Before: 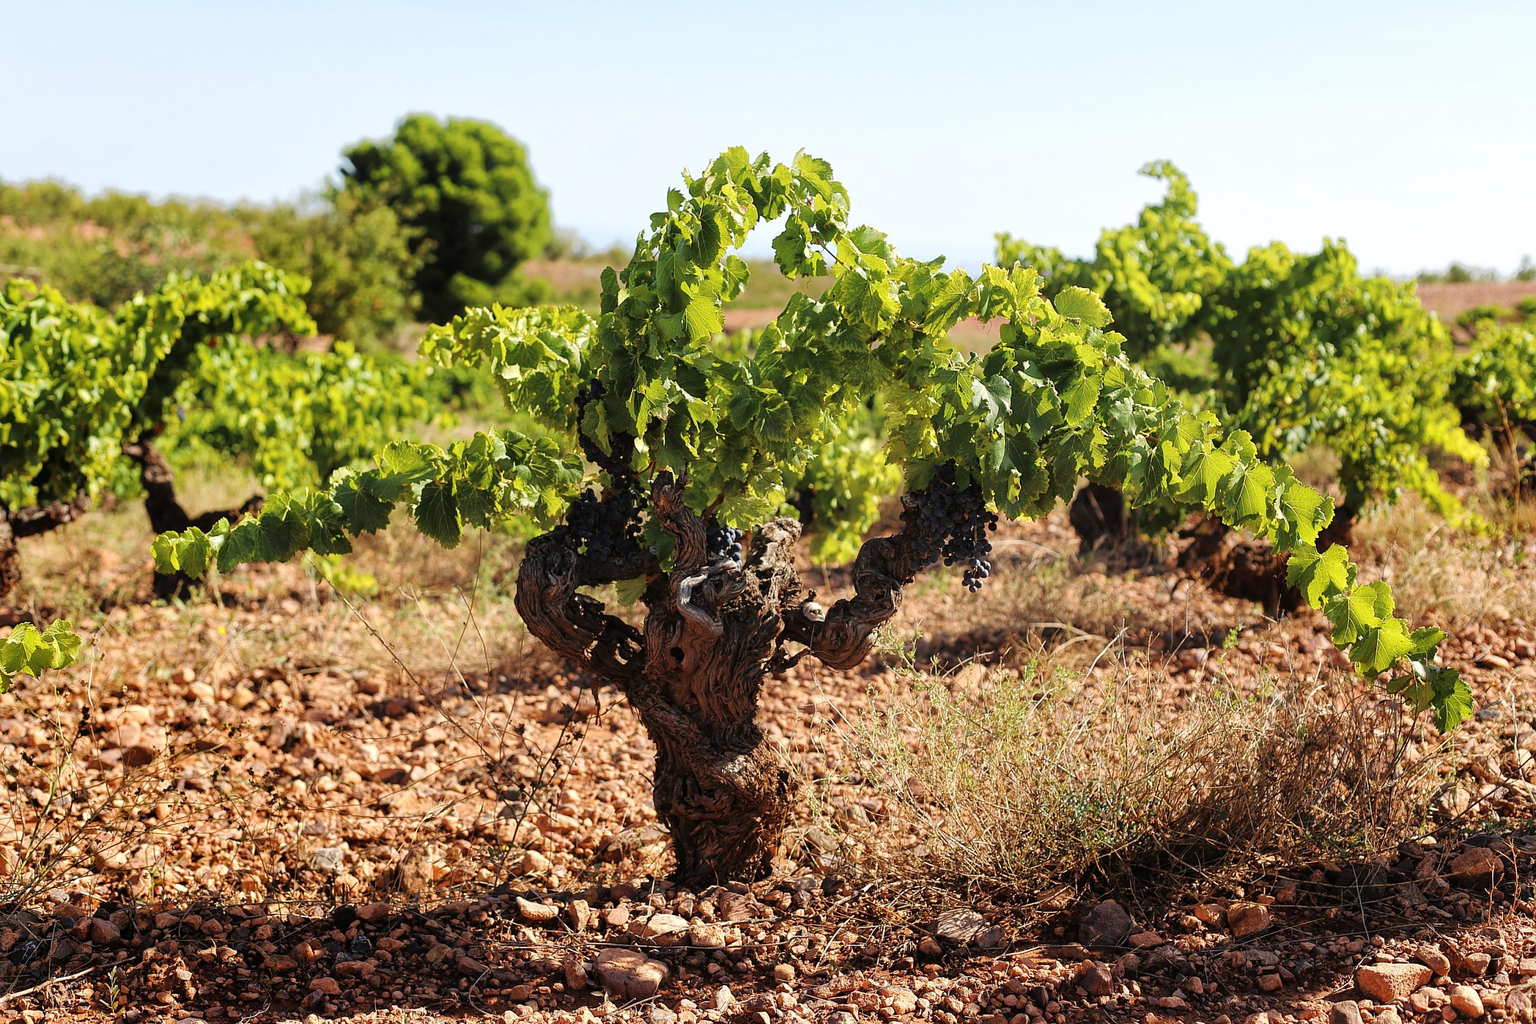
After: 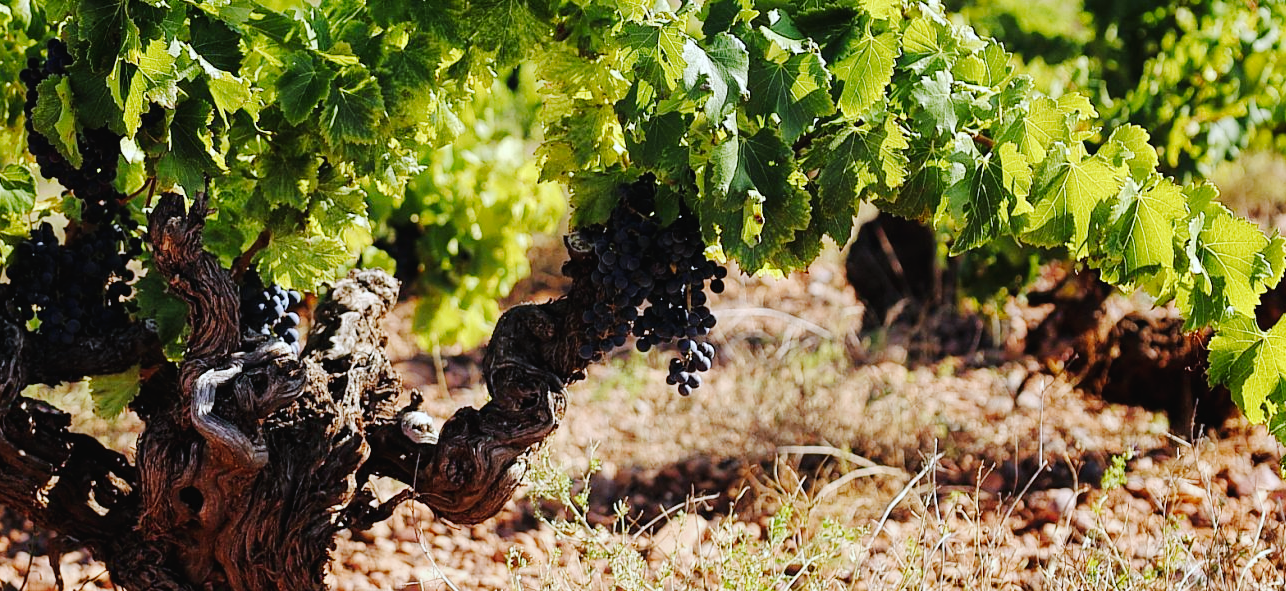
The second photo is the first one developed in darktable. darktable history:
tone curve: curves: ch0 [(0, 0) (0.003, 0.019) (0.011, 0.021) (0.025, 0.023) (0.044, 0.026) (0.069, 0.037) (0.1, 0.059) (0.136, 0.088) (0.177, 0.138) (0.224, 0.199) (0.277, 0.279) (0.335, 0.376) (0.399, 0.481) (0.468, 0.581) (0.543, 0.658) (0.623, 0.735) (0.709, 0.8) (0.801, 0.861) (0.898, 0.928) (1, 1)], preserve colors none
white balance: red 0.931, blue 1.11
crop: left 36.607%, top 34.735%, right 13.146%, bottom 30.611%
